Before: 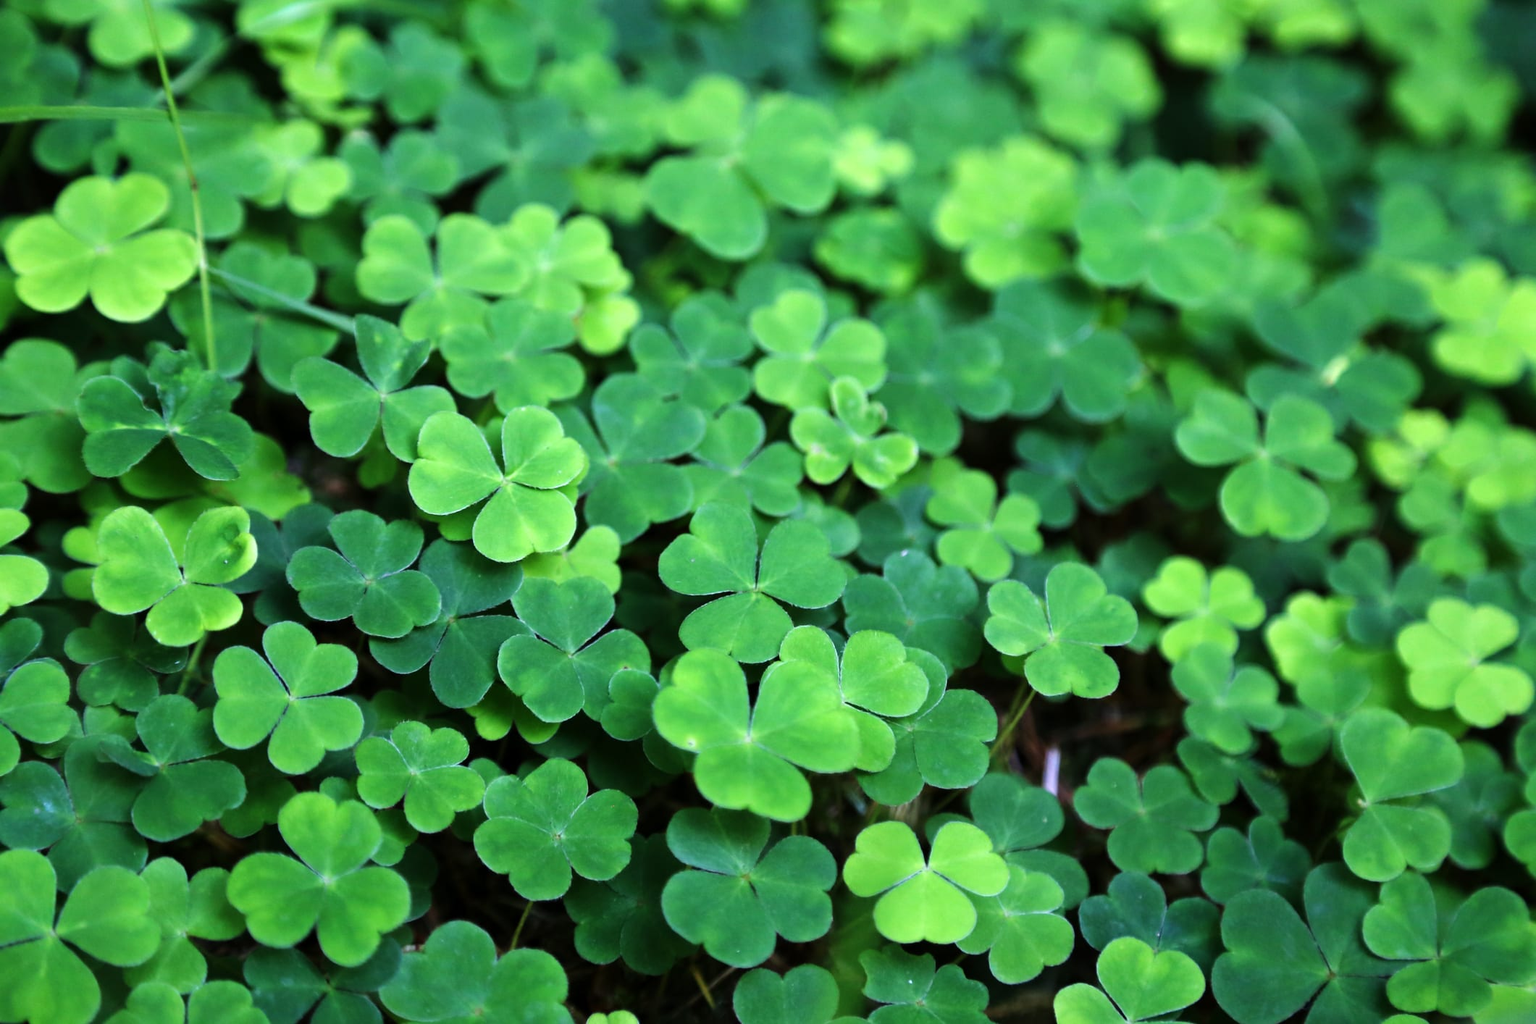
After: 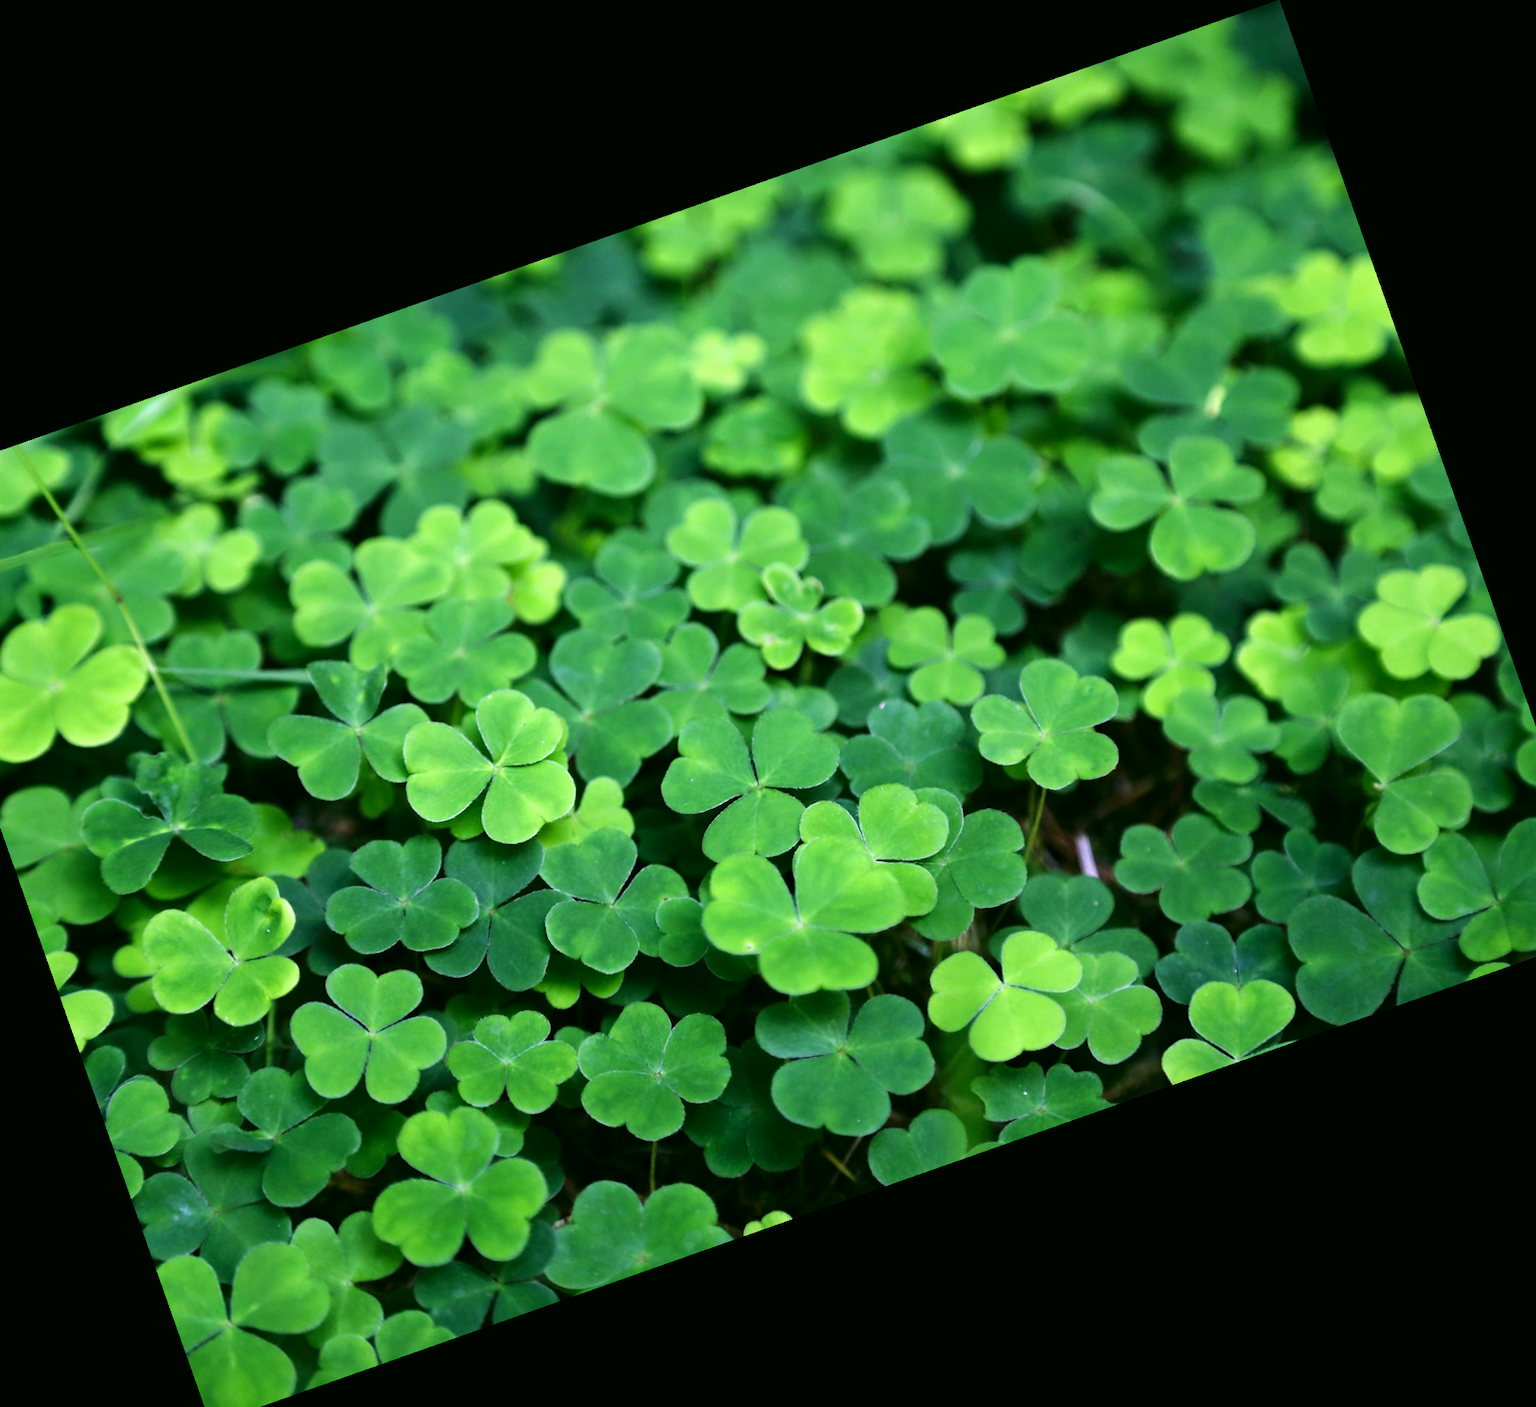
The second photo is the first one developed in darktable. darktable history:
crop and rotate: angle 19.43°, left 6.812%, right 4.125%, bottom 1.087%
color correction: highlights a* 4.02, highlights b* 4.98, shadows a* -7.55, shadows b* 4.98
